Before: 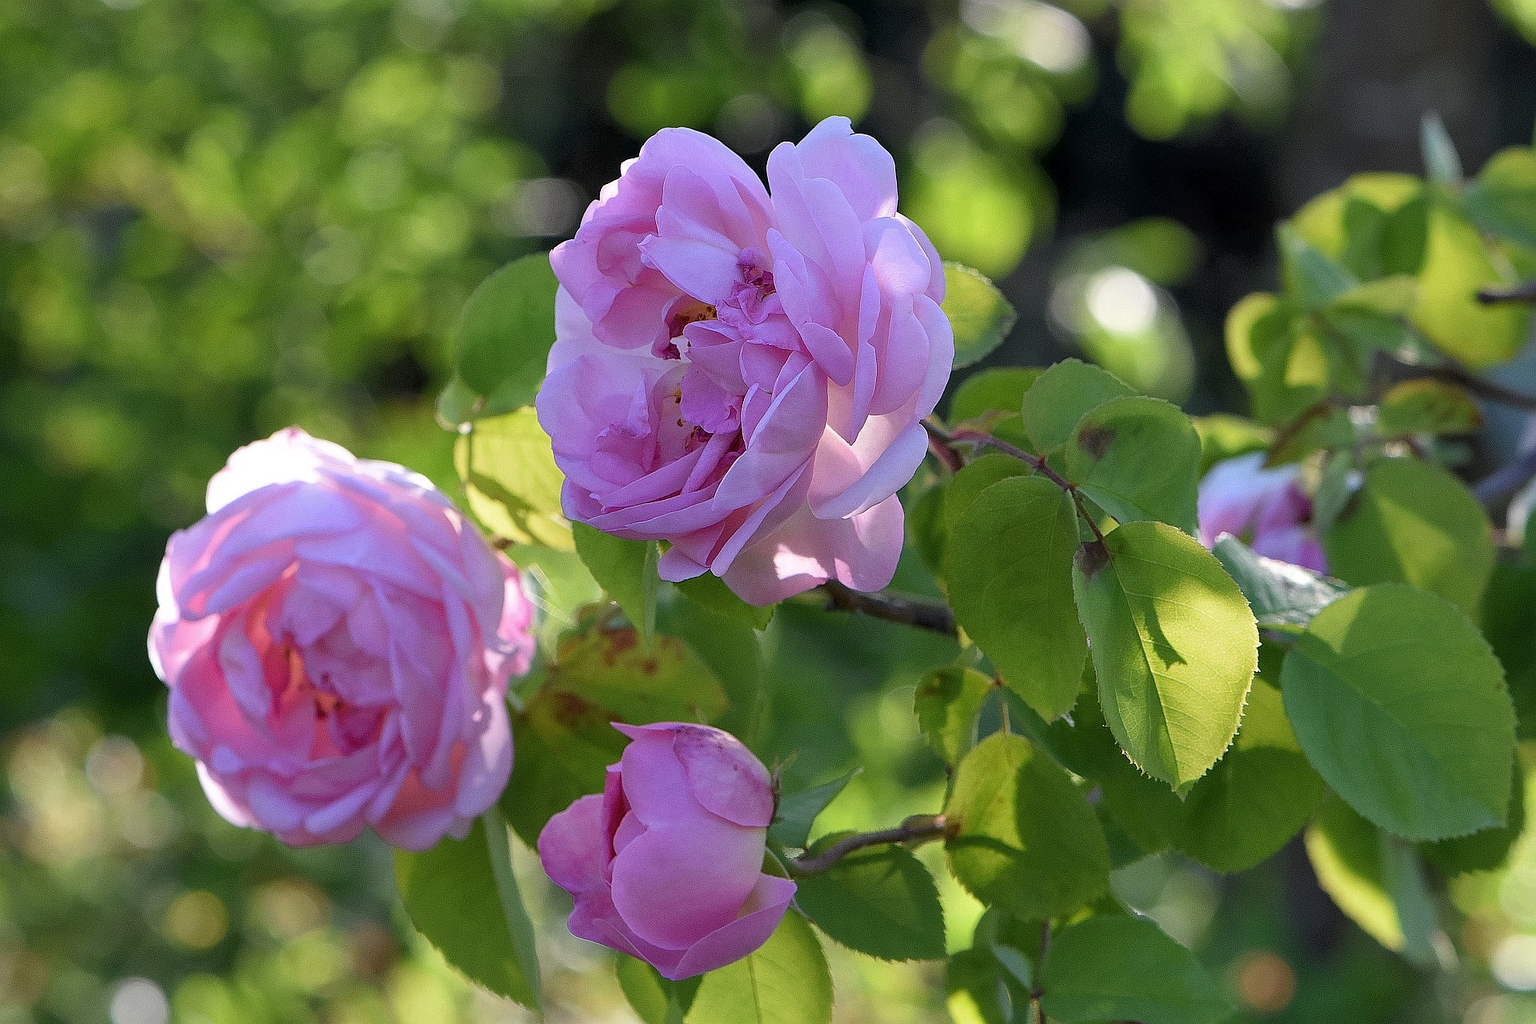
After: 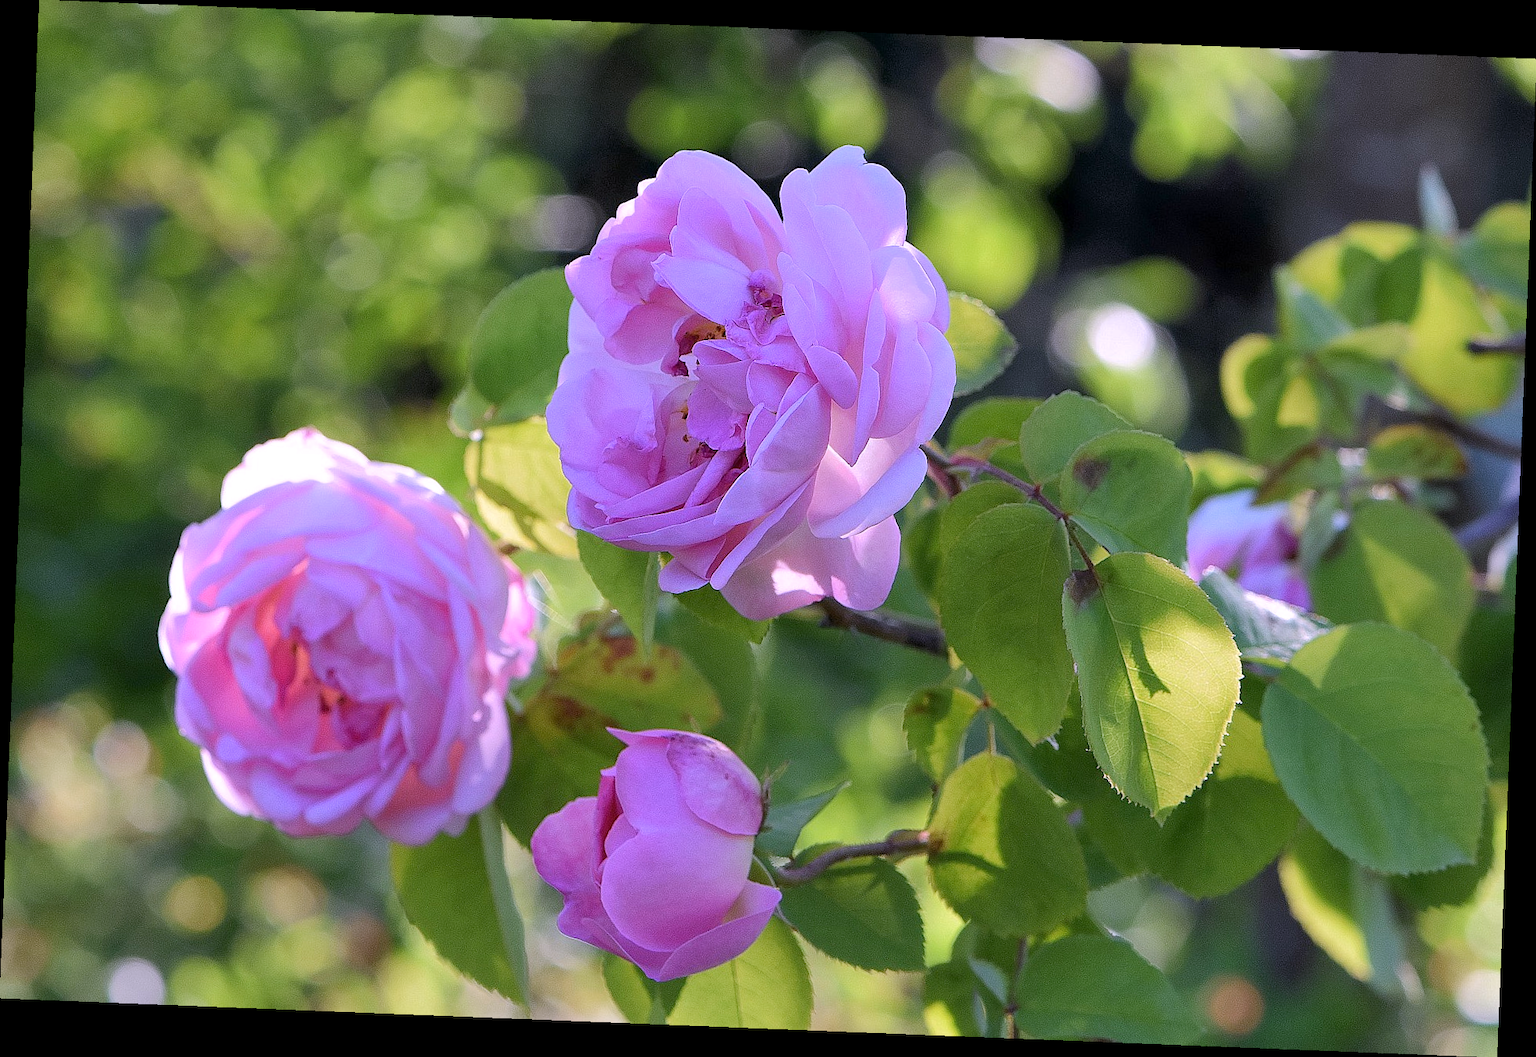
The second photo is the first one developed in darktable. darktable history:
white balance: red 1.042, blue 1.17
rotate and perspective: rotation 2.27°, automatic cropping off
base curve: curves: ch0 [(0, 0) (0.262, 0.32) (0.722, 0.705) (1, 1)]
